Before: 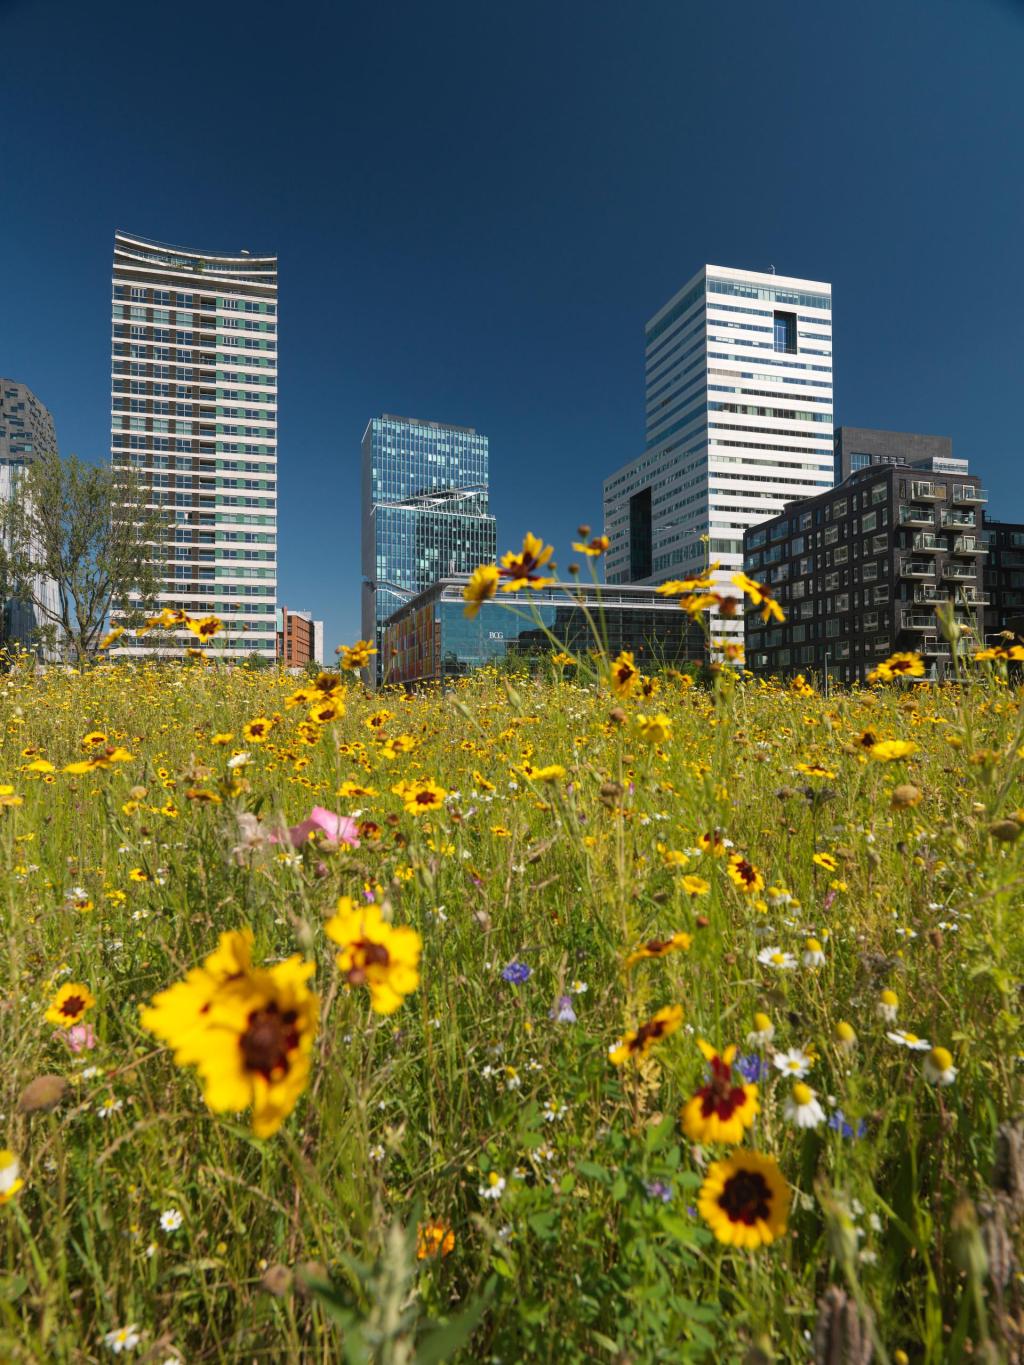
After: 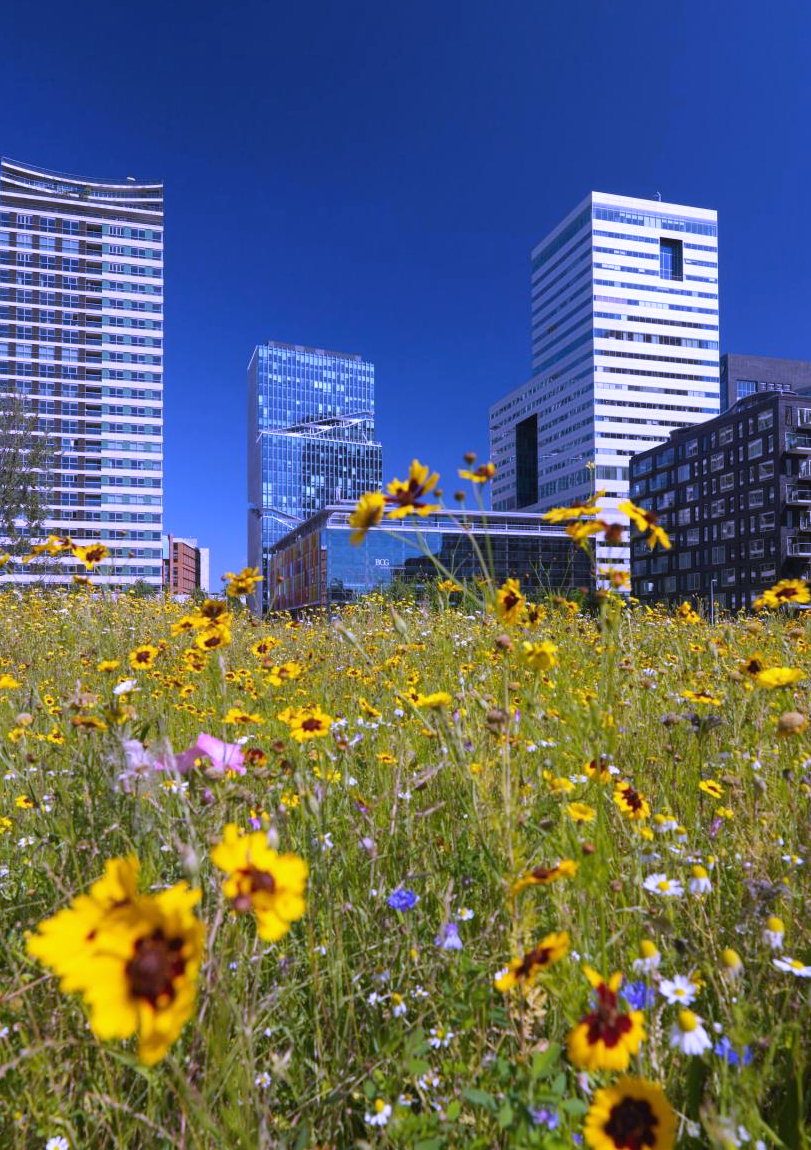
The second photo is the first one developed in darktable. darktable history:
crop: left 11.225%, top 5.381%, right 9.565%, bottom 10.314%
white balance: red 0.98, blue 1.61
